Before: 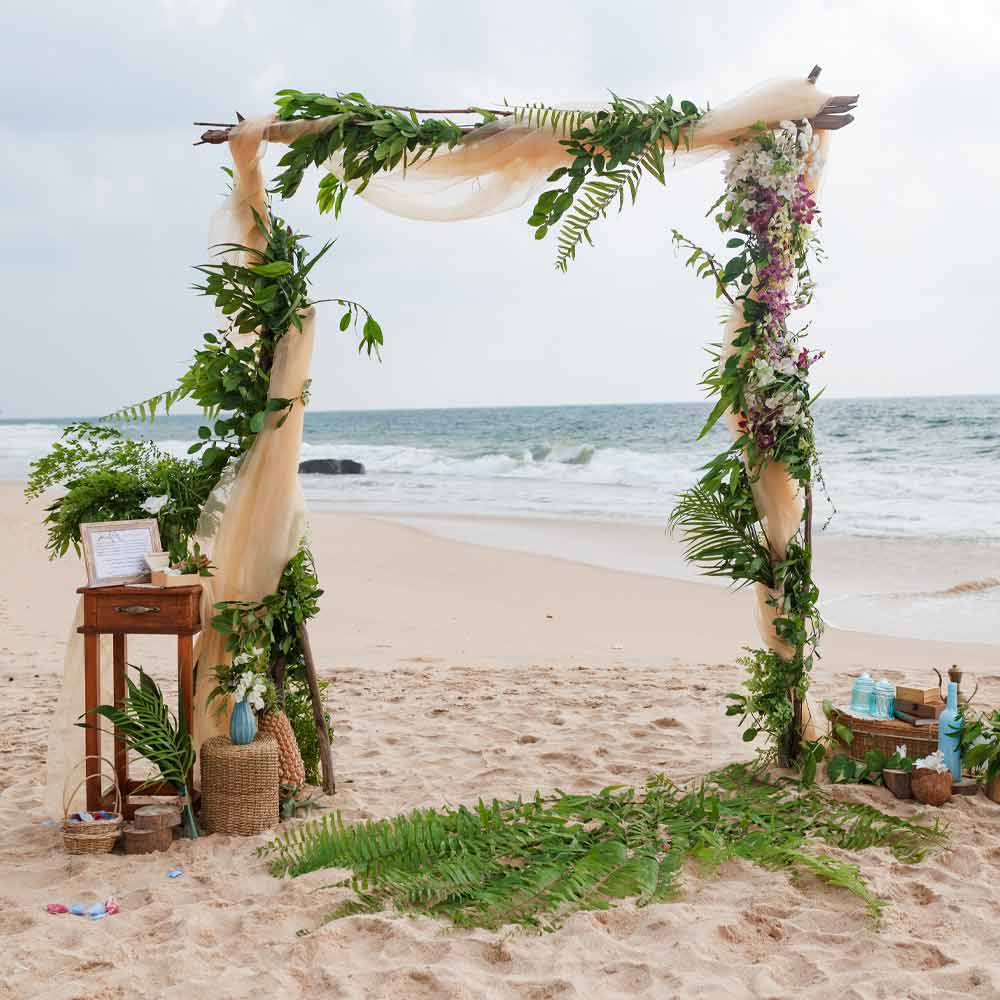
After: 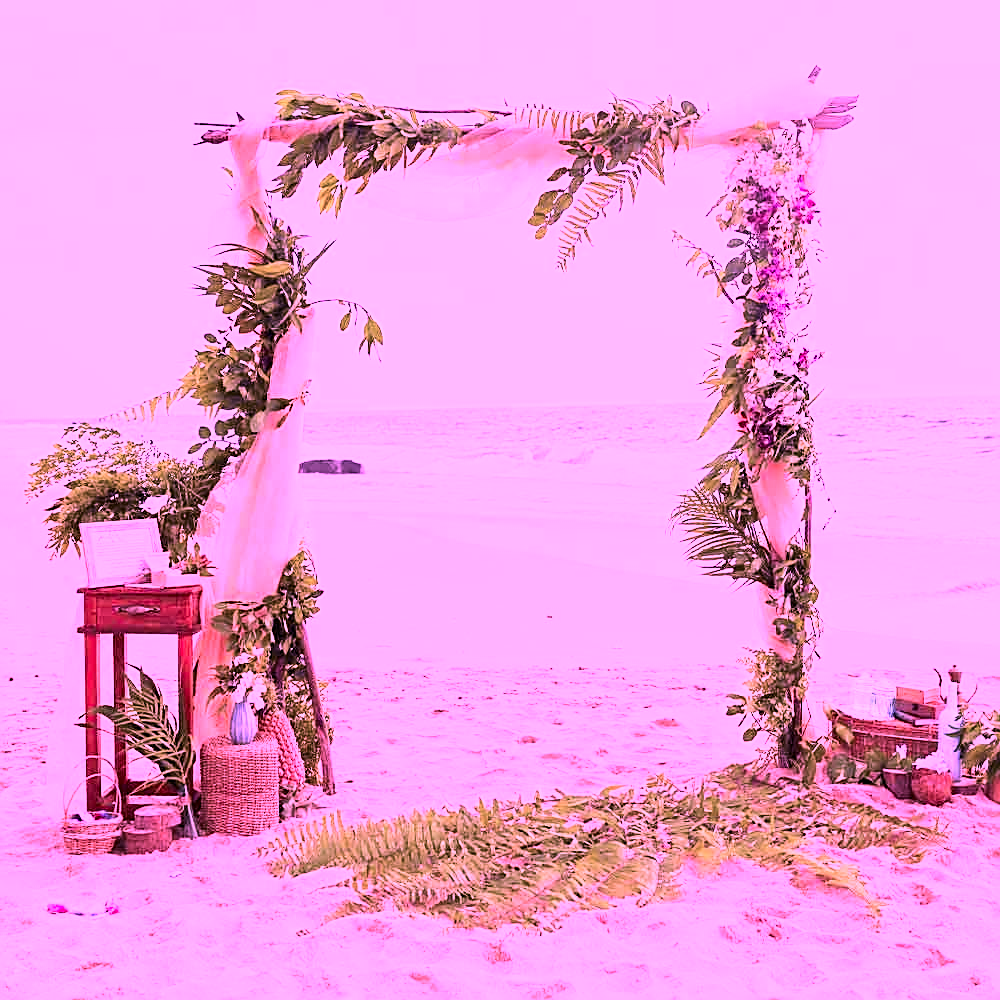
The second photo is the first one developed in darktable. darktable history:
color calibration: illuminant custom, x 0.261, y 0.521, temperature 7054.11 K
base curve: curves: ch0 [(0, 0) (0.018, 0.026) (0.143, 0.37) (0.33, 0.731) (0.458, 0.853) (0.735, 0.965) (0.905, 0.986) (1, 1)]
sharpen: on, module defaults
